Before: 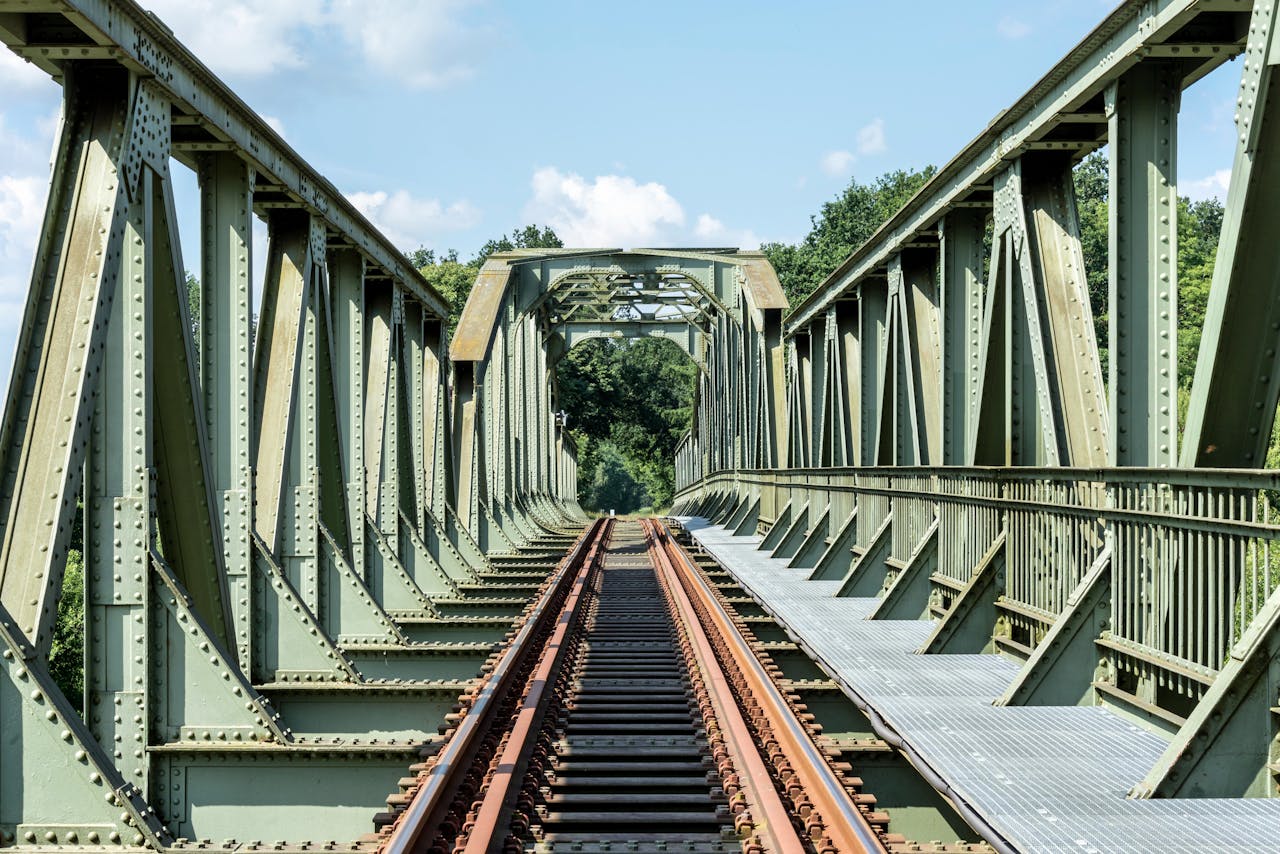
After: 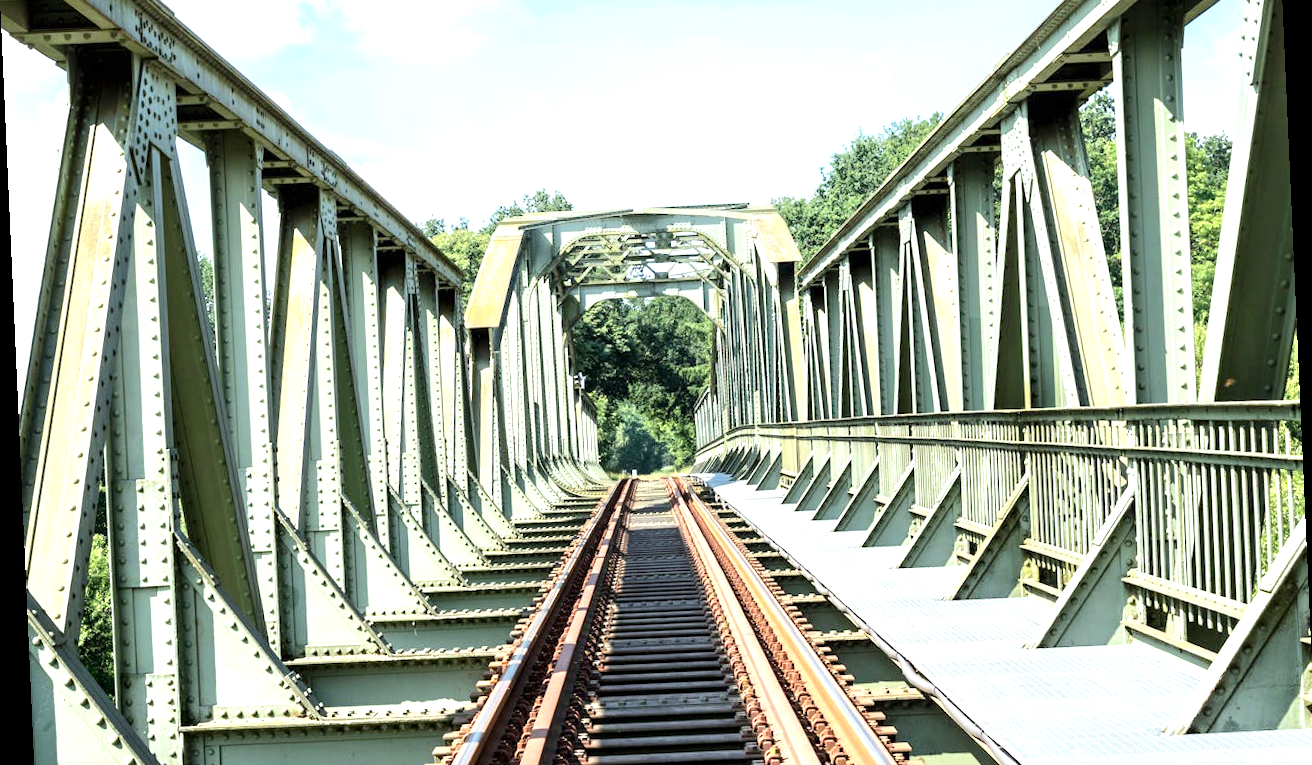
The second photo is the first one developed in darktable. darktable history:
crop: top 7.625%, bottom 8.027%
shadows and highlights: shadows -23.08, highlights 46.15, soften with gaussian
rotate and perspective: rotation -2.56°, automatic cropping off
exposure: exposure 1 EV, compensate highlight preservation false
